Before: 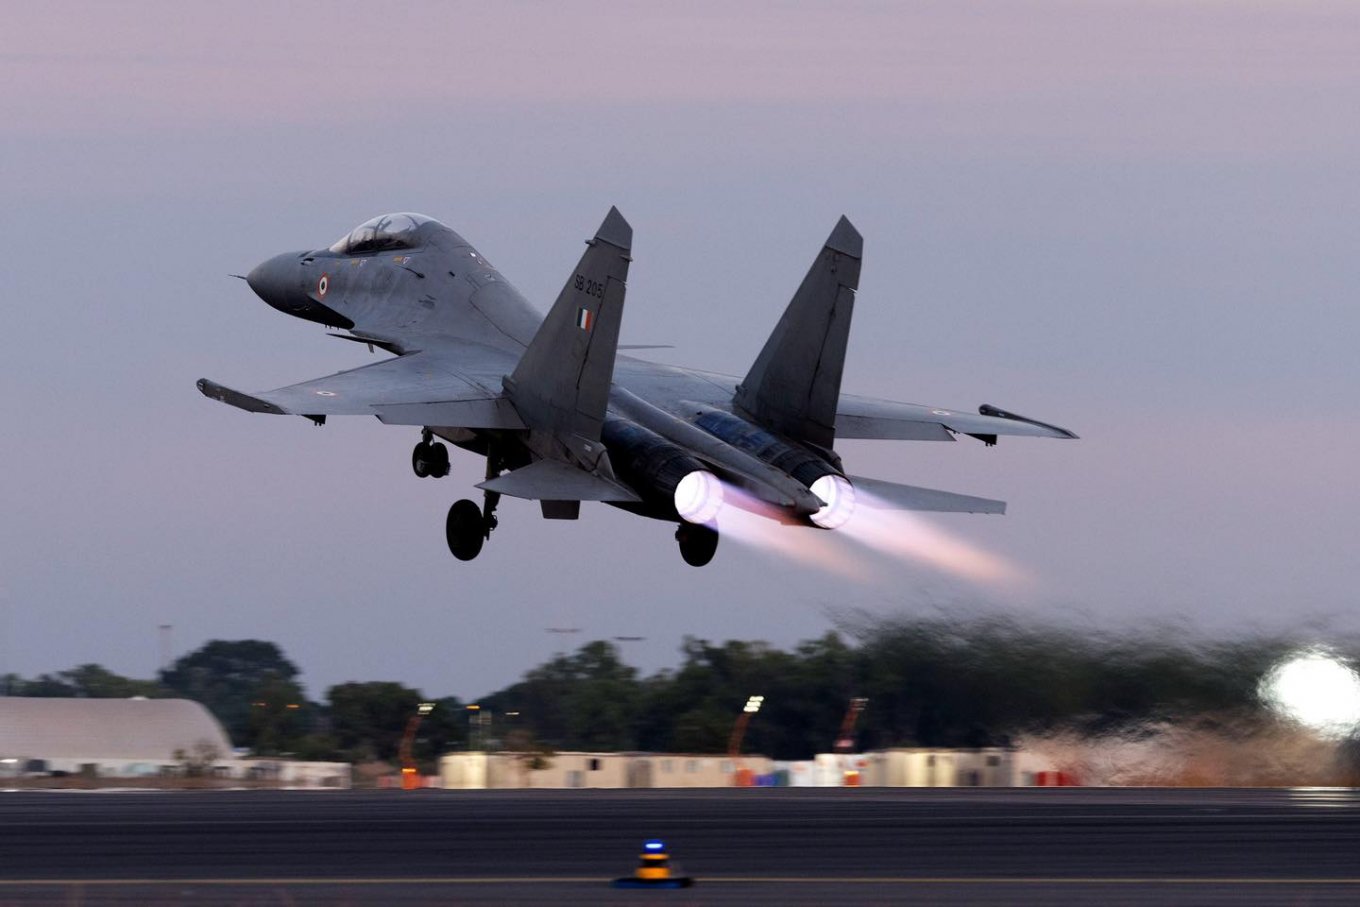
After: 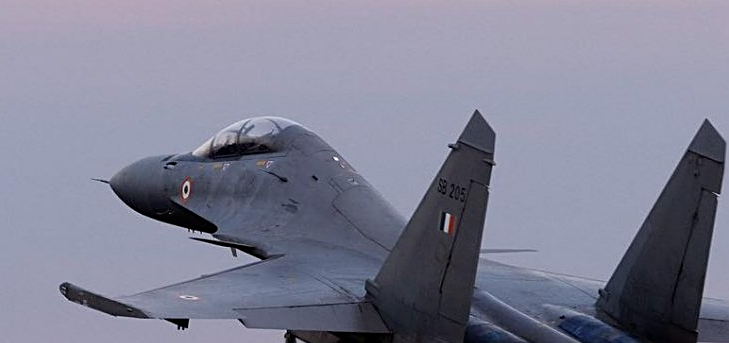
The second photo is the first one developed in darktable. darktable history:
sharpen: on, module defaults
crop: left 10.121%, top 10.631%, right 36.218%, bottom 51.526%
